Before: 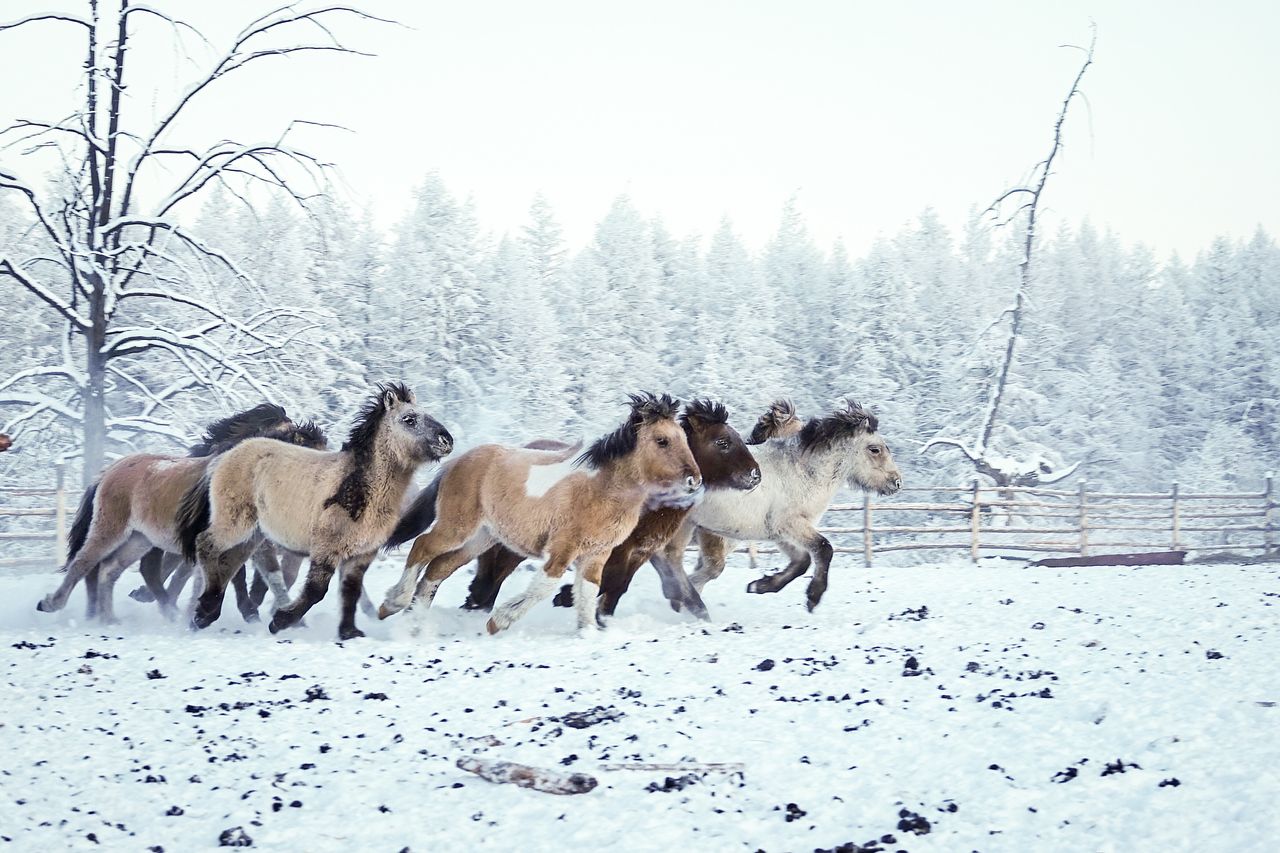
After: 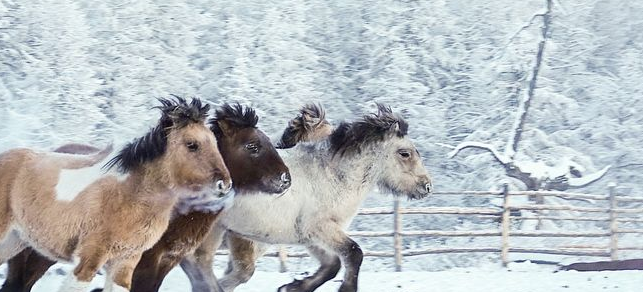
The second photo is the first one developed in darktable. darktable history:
crop: left 36.786%, top 34.78%, right 12.921%, bottom 30.965%
